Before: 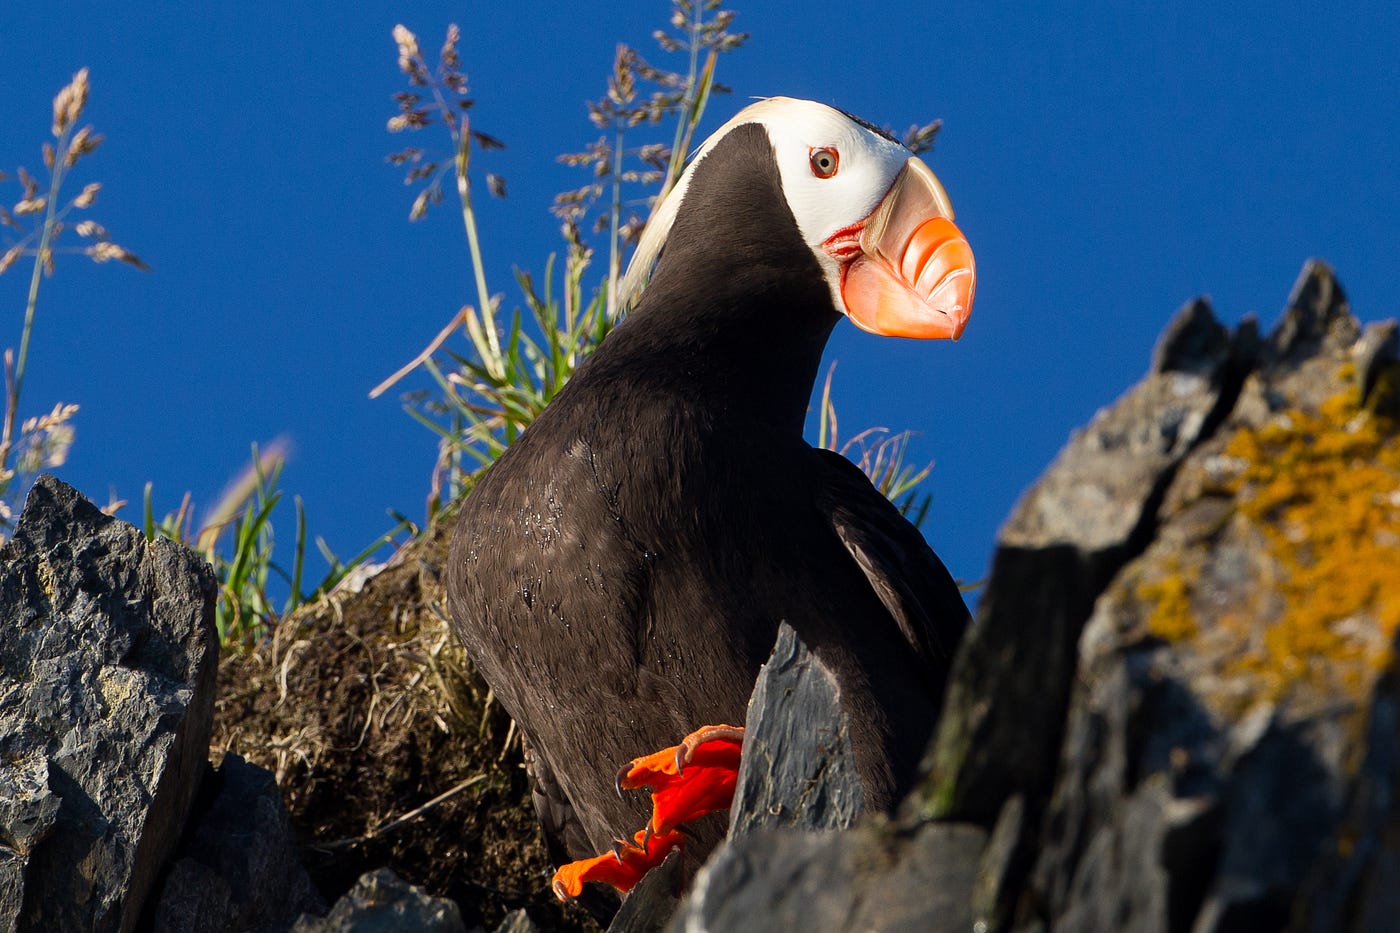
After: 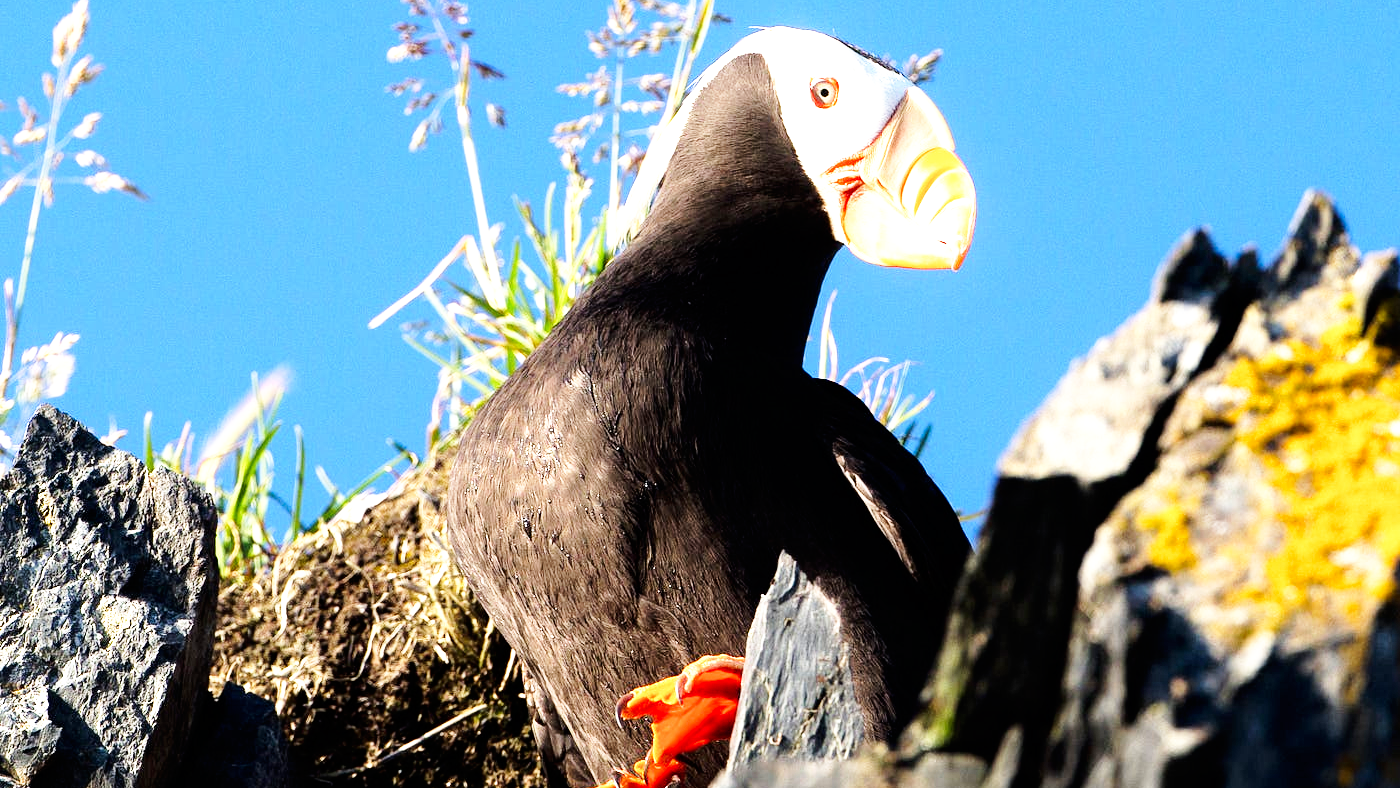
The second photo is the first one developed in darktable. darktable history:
crop: top 7.58%, bottom 7.888%
exposure: black level correction 0, exposure 0.588 EV, compensate exposure bias true, compensate highlight preservation false
tone equalizer: -8 EV -1.05 EV, -7 EV -0.99 EV, -6 EV -0.855 EV, -5 EV -0.562 EV, -3 EV 0.609 EV, -2 EV 0.875 EV, -1 EV 0.987 EV, +0 EV 1.06 EV
base curve: curves: ch0 [(0, 0) (0.005, 0.002) (0.15, 0.3) (0.4, 0.7) (0.75, 0.95) (1, 1)], preserve colors none
